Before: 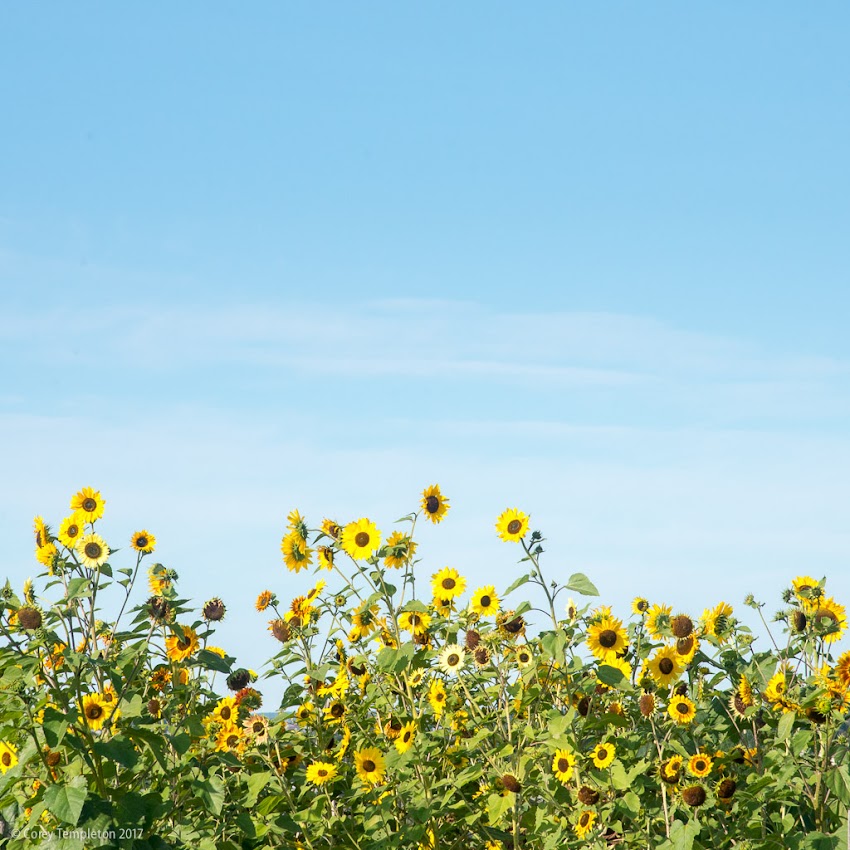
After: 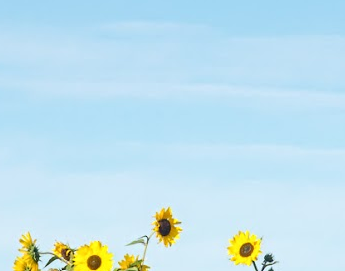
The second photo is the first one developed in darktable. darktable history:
crop: left 31.643%, top 32.671%, right 27.71%, bottom 35.333%
contrast equalizer: octaves 7, y [[0.5, 0.5, 0.501, 0.63, 0.504, 0.5], [0.5 ×6], [0.5 ×6], [0 ×6], [0 ×6]]
